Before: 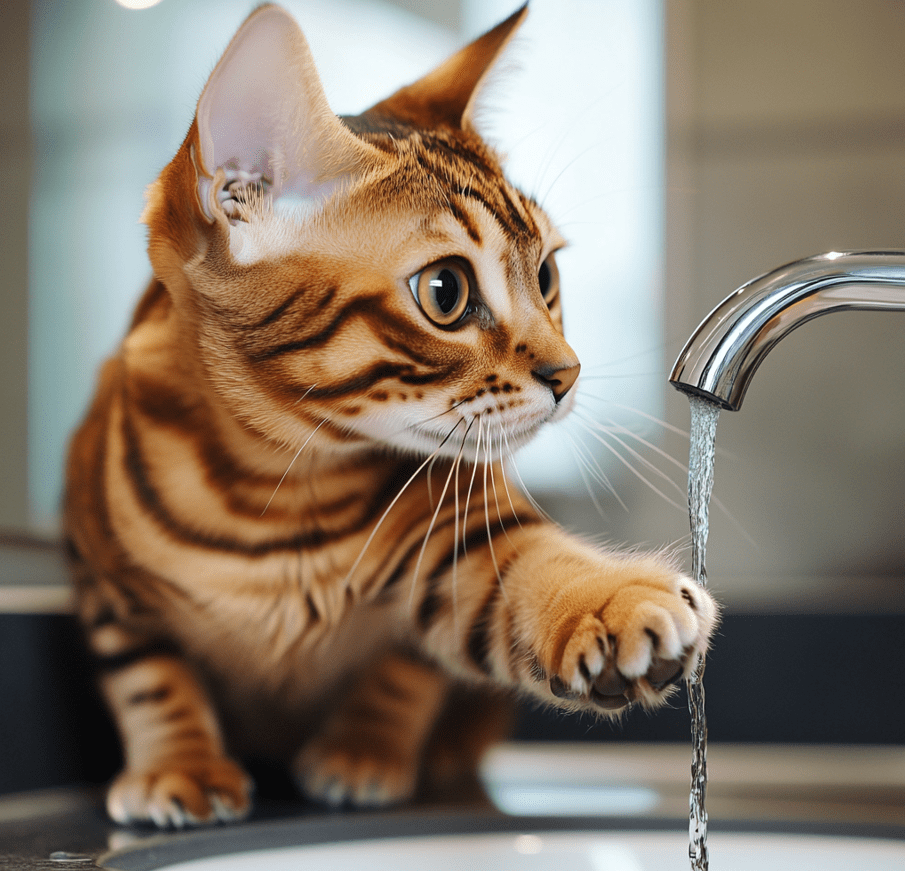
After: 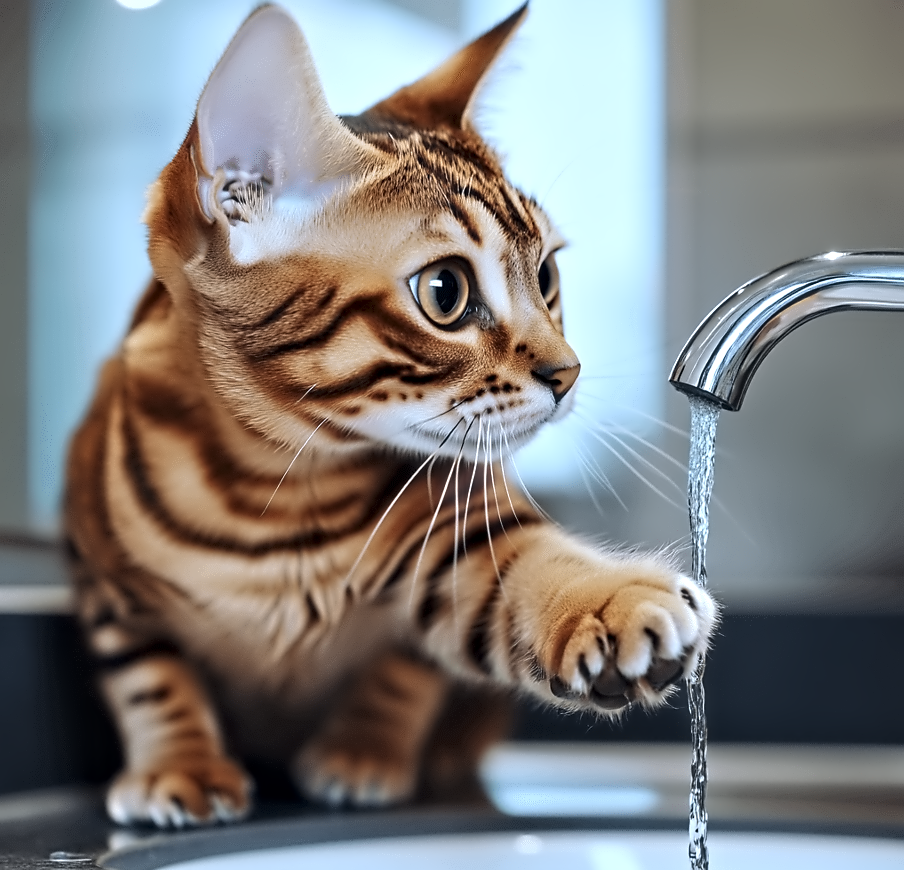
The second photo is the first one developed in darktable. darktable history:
color calibration: illuminant as shot in camera, x 0.379, y 0.381, temperature 4093.83 K
contrast equalizer: octaves 7, y [[0.5, 0.542, 0.583, 0.625, 0.667, 0.708], [0.5 ×6], [0.5 ×6], [0, 0.033, 0.067, 0.1, 0.133, 0.167], [0, 0.05, 0.1, 0.15, 0.2, 0.25]]
haze removal: strength -0.112, compatibility mode true
